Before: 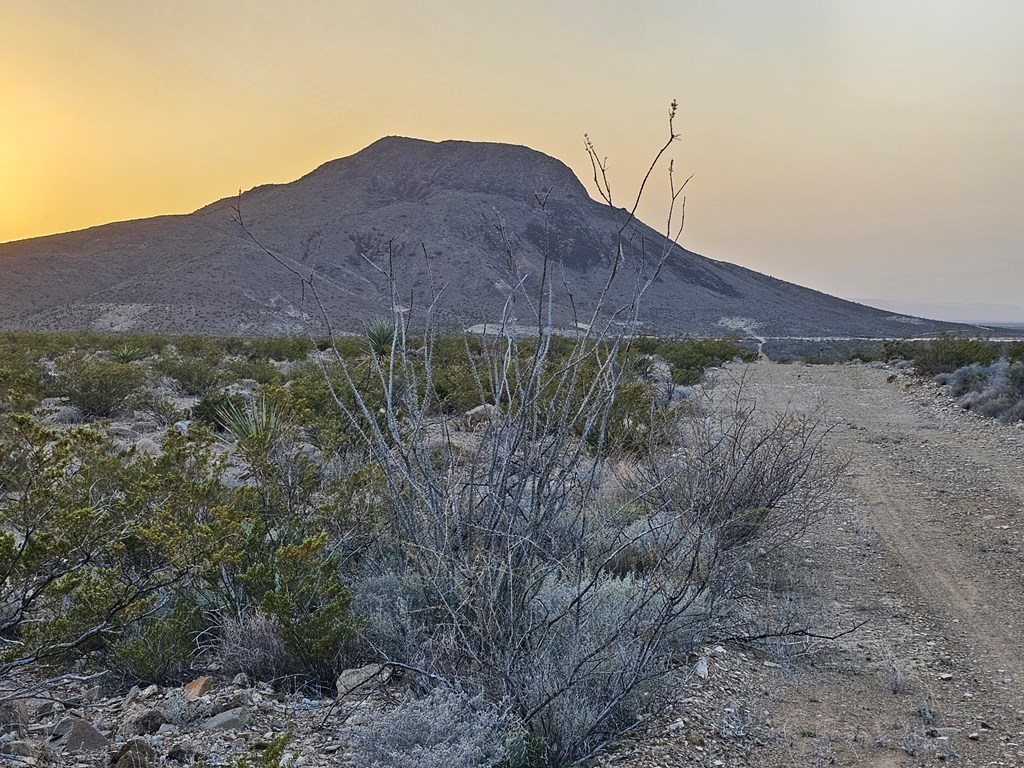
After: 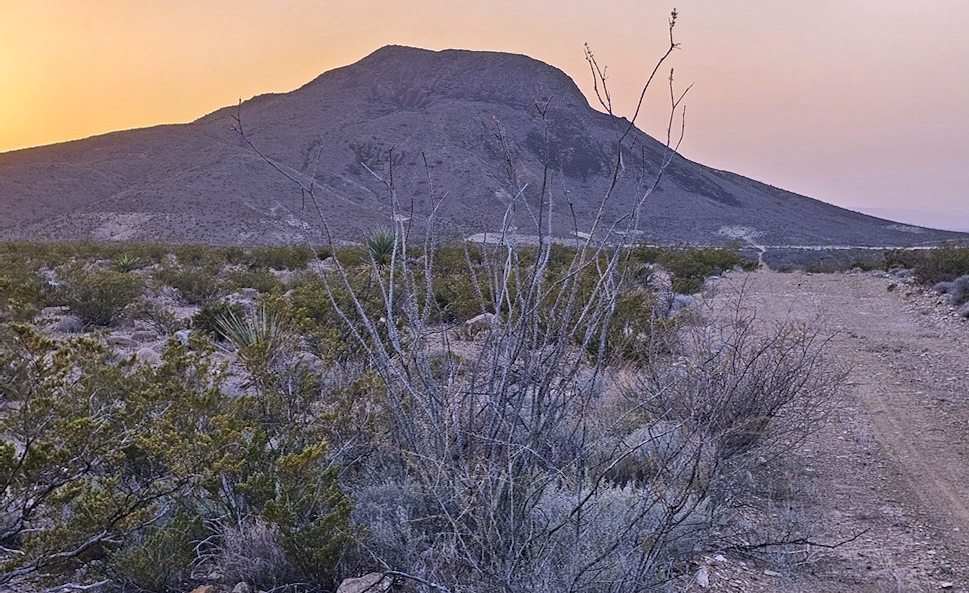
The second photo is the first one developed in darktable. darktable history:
crop and rotate: angle 0.041°, top 12.01%, right 5.413%, bottom 10.755%
color calibration: output R [1.063, -0.012, -0.003, 0], output B [-0.079, 0.047, 1, 0], illuminant custom, x 0.371, y 0.382, temperature 4282.7 K, gamut compression 1.73
